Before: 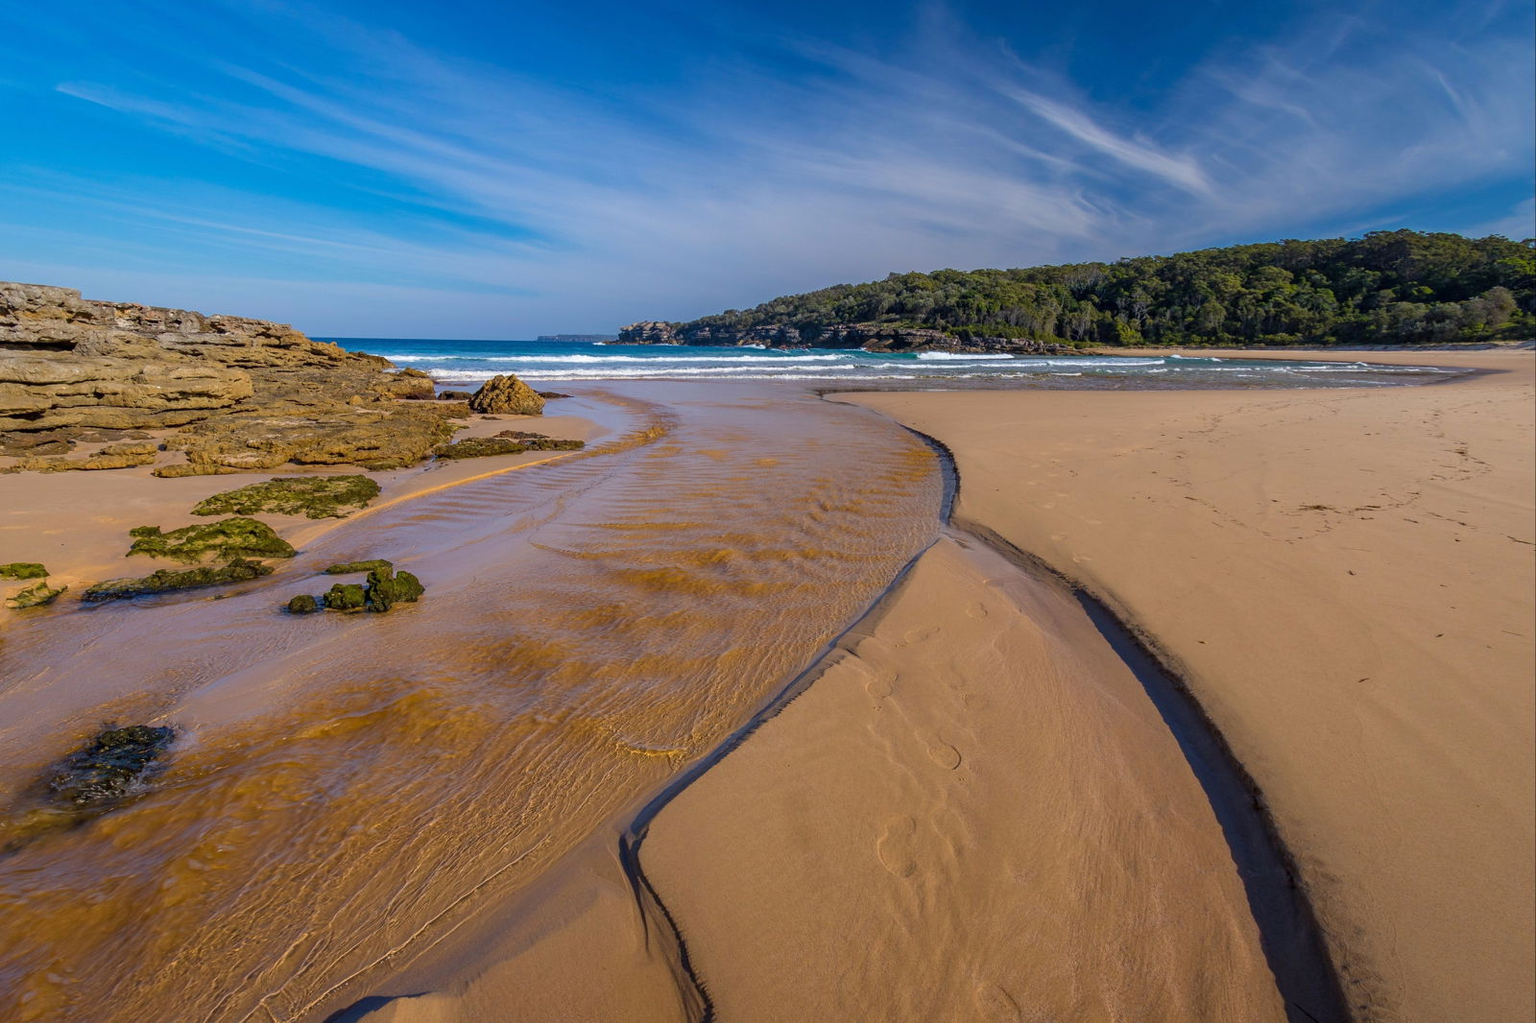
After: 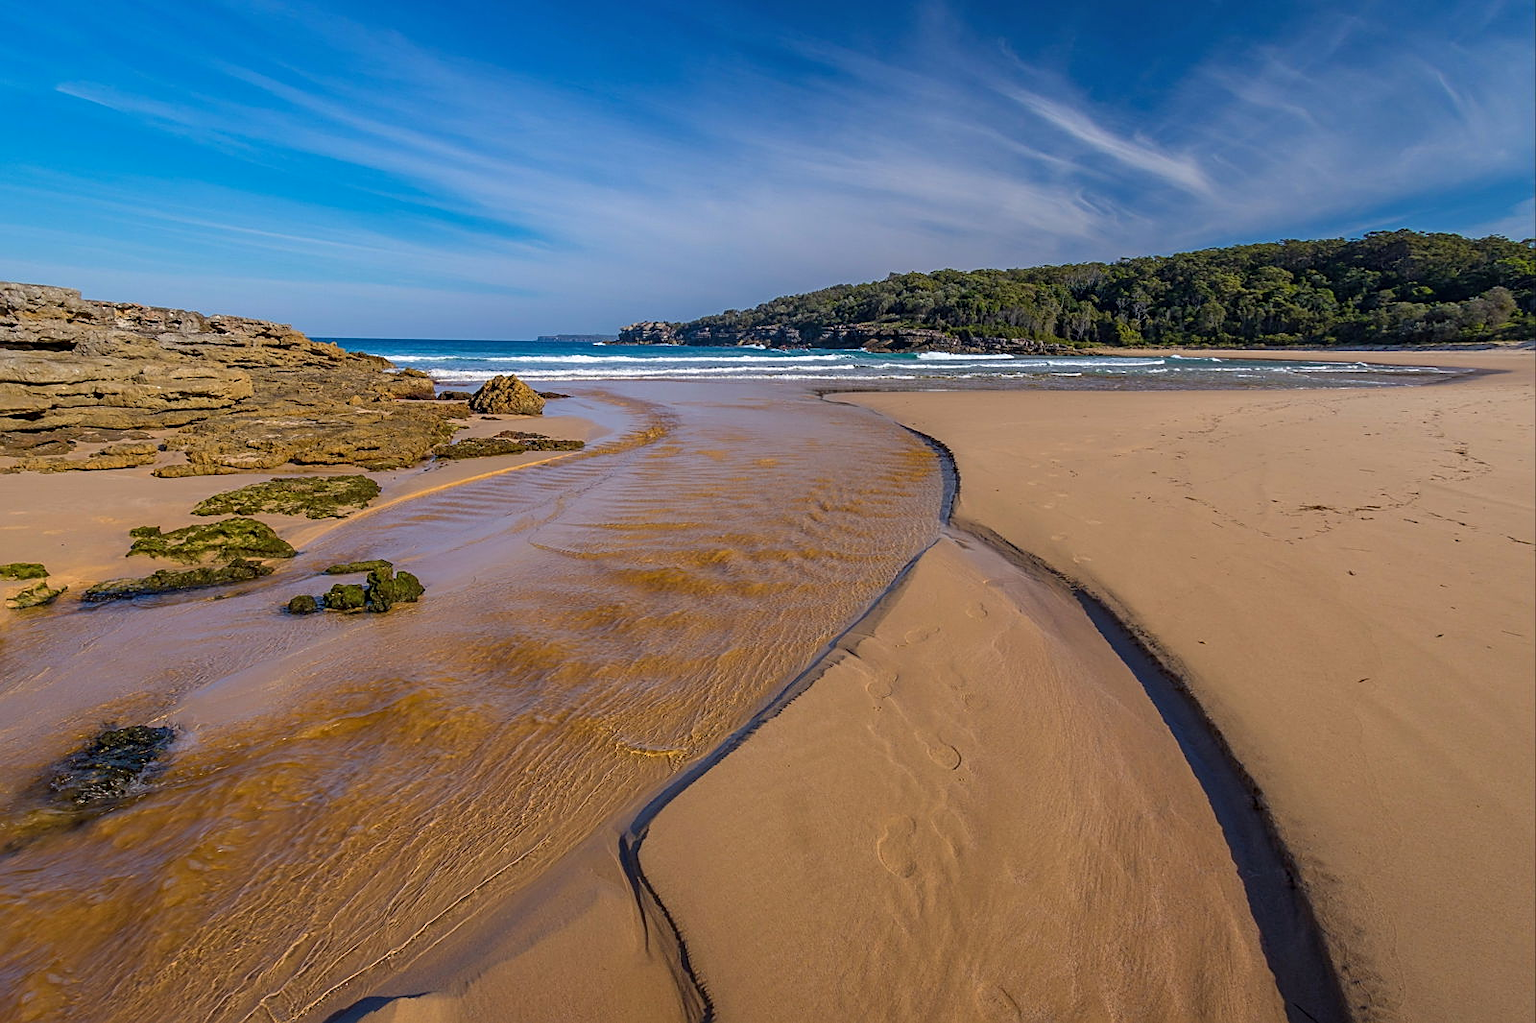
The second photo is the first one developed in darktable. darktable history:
sharpen: on, module defaults
shadows and highlights: shadows 32, highlights -32, soften with gaussian
